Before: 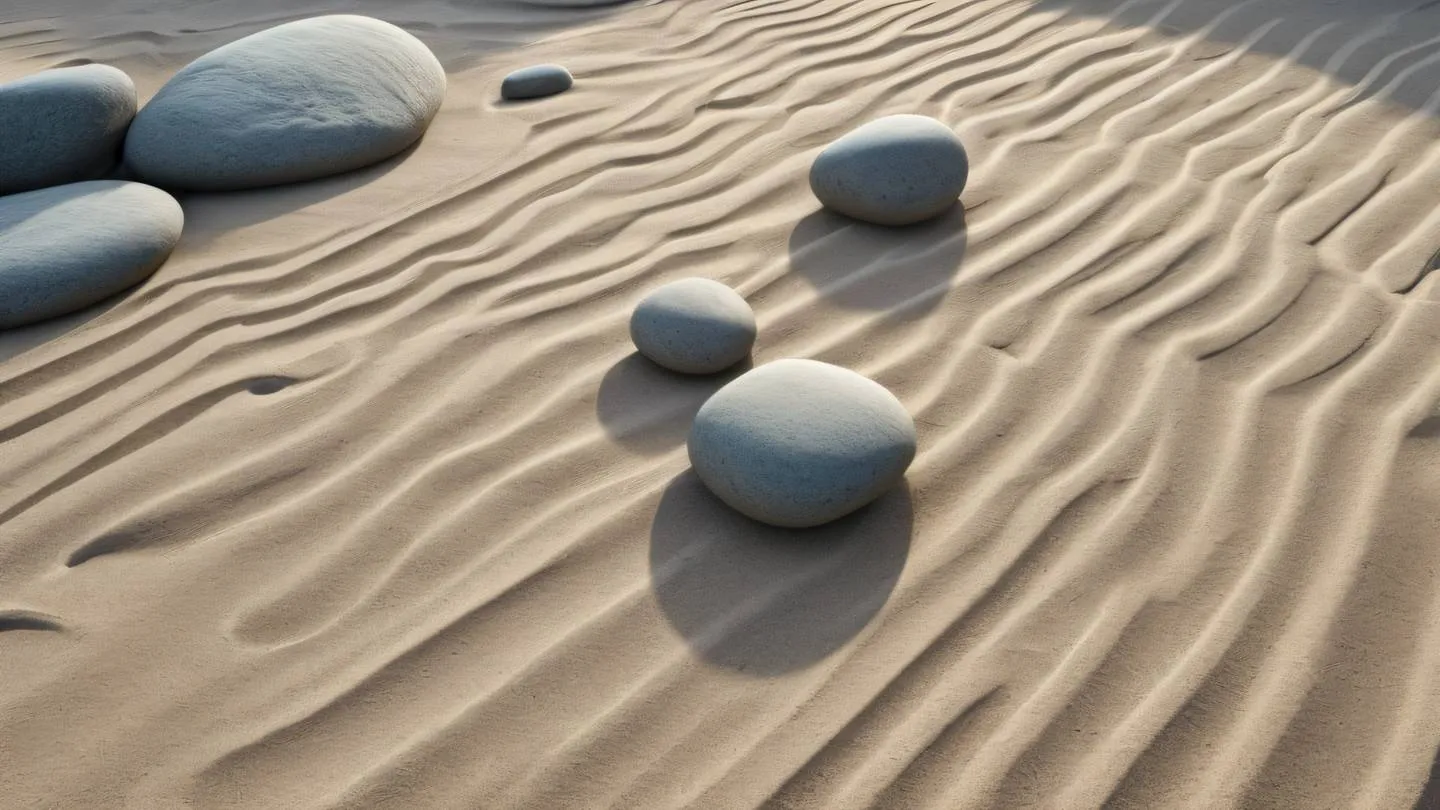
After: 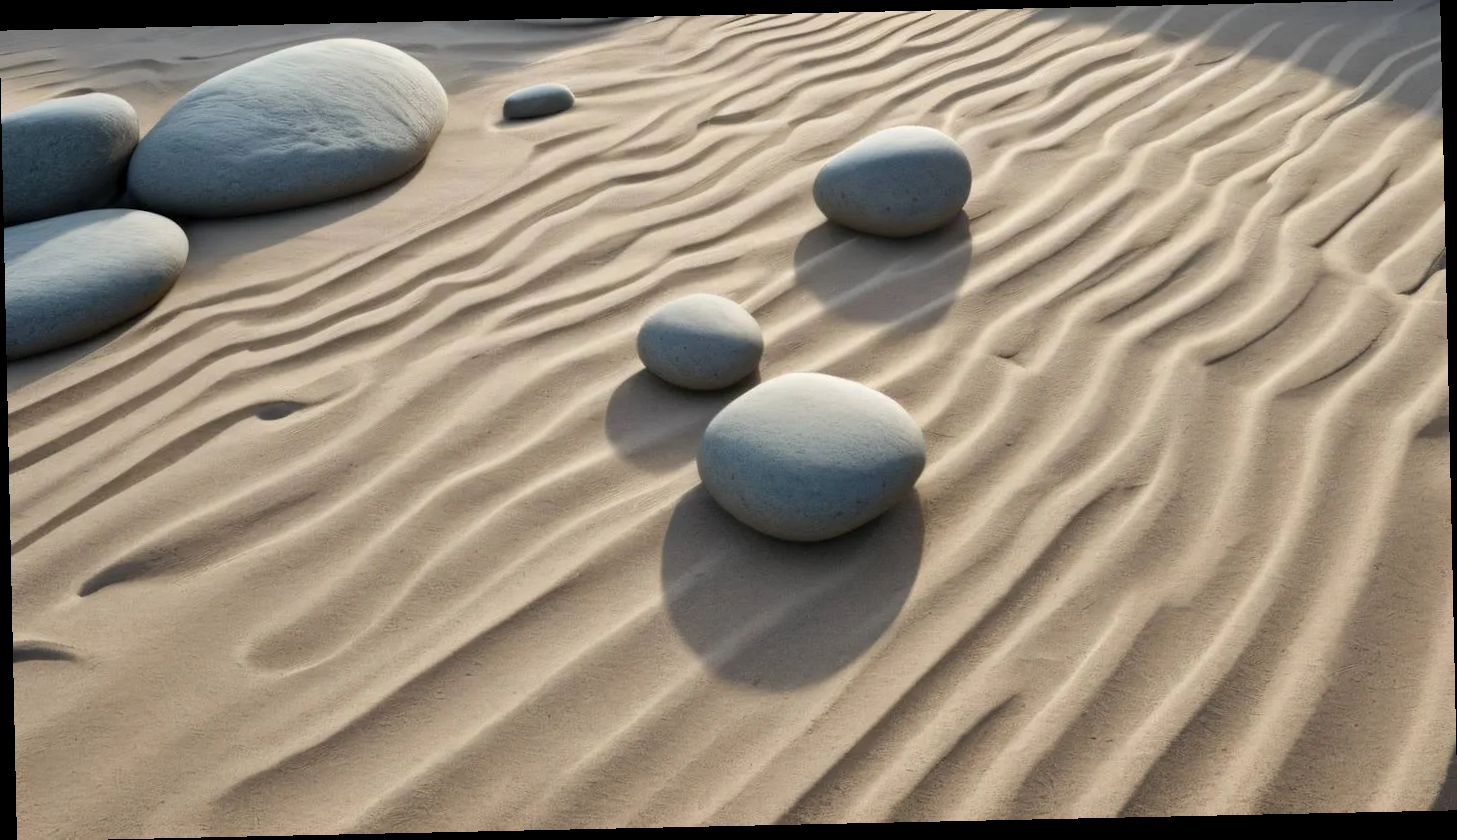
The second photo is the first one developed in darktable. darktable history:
rotate and perspective: rotation -1.24°, automatic cropping off
exposure: black level correction 0.001, compensate highlight preservation false
